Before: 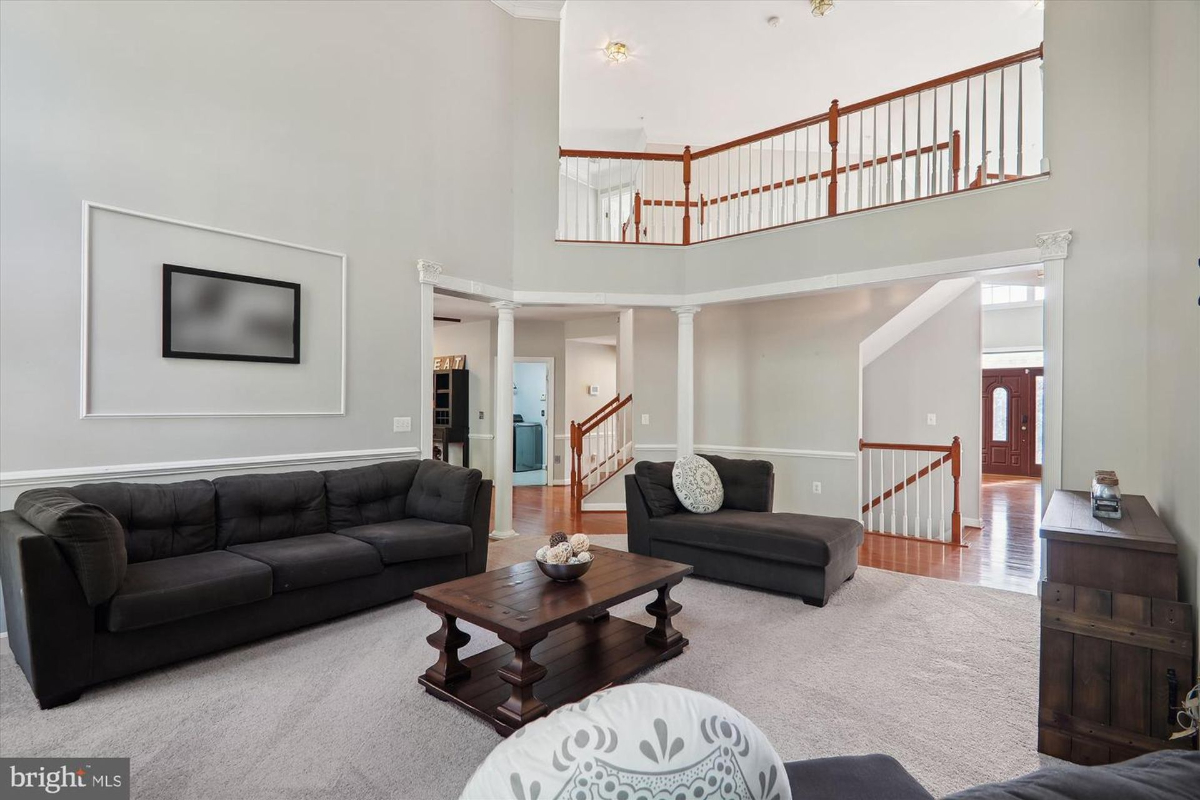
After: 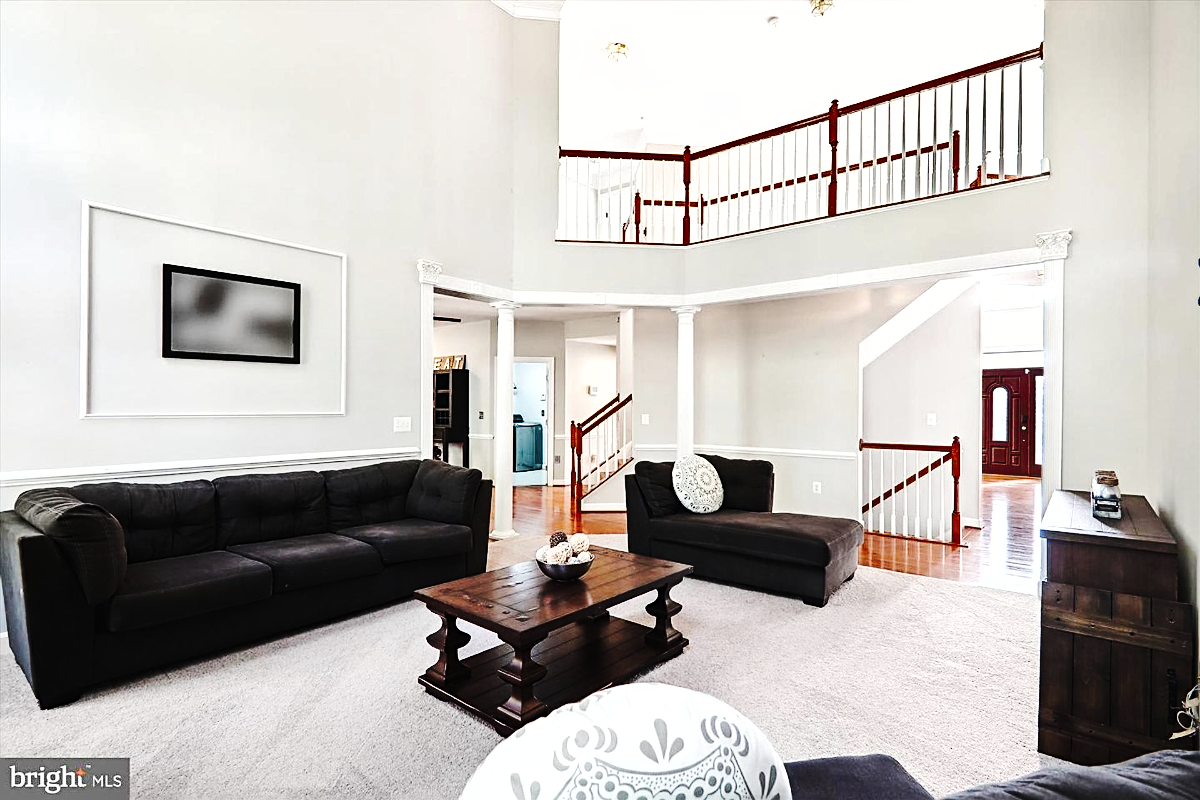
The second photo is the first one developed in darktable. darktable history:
tone curve: curves: ch0 [(0, 0) (0.003, 0.002) (0.011, 0.008) (0.025, 0.017) (0.044, 0.027) (0.069, 0.037) (0.1, 0.052) (0.136, 0.074) (0.177, 0.11) (0.224, 0.155) (0.277, 0.237) (0.335, 0.34) (0.399, 0.467) (0.468, 0.584) (0.543, 0.683) (0.623, 0.762) (0.709, 0.827) (0.801, 0.888) (0.898, 0.947) (1, 1)], preserve colors none
exposure: black level correction -0.003, exposure 0.04 EV, compensate highlight preservation false
tone equalizer: -8 EV -0.75 EV, -7 EV -0.7 EV, -6 EV -0.6 EV, -5 EV -0.4 EV, -3 EV 0.4 EV, -2 EV 0.6 EV, -1 EV 0.7 EV, +0 EV 0.75 EV, edges refinement/feathering 500, mask exposure compensation -1.57 EV, preserve details no
shadows and highlights: low approximation 0.01, soften with gaussian
white balance: emerald 1
sharpen: on, module defaults
